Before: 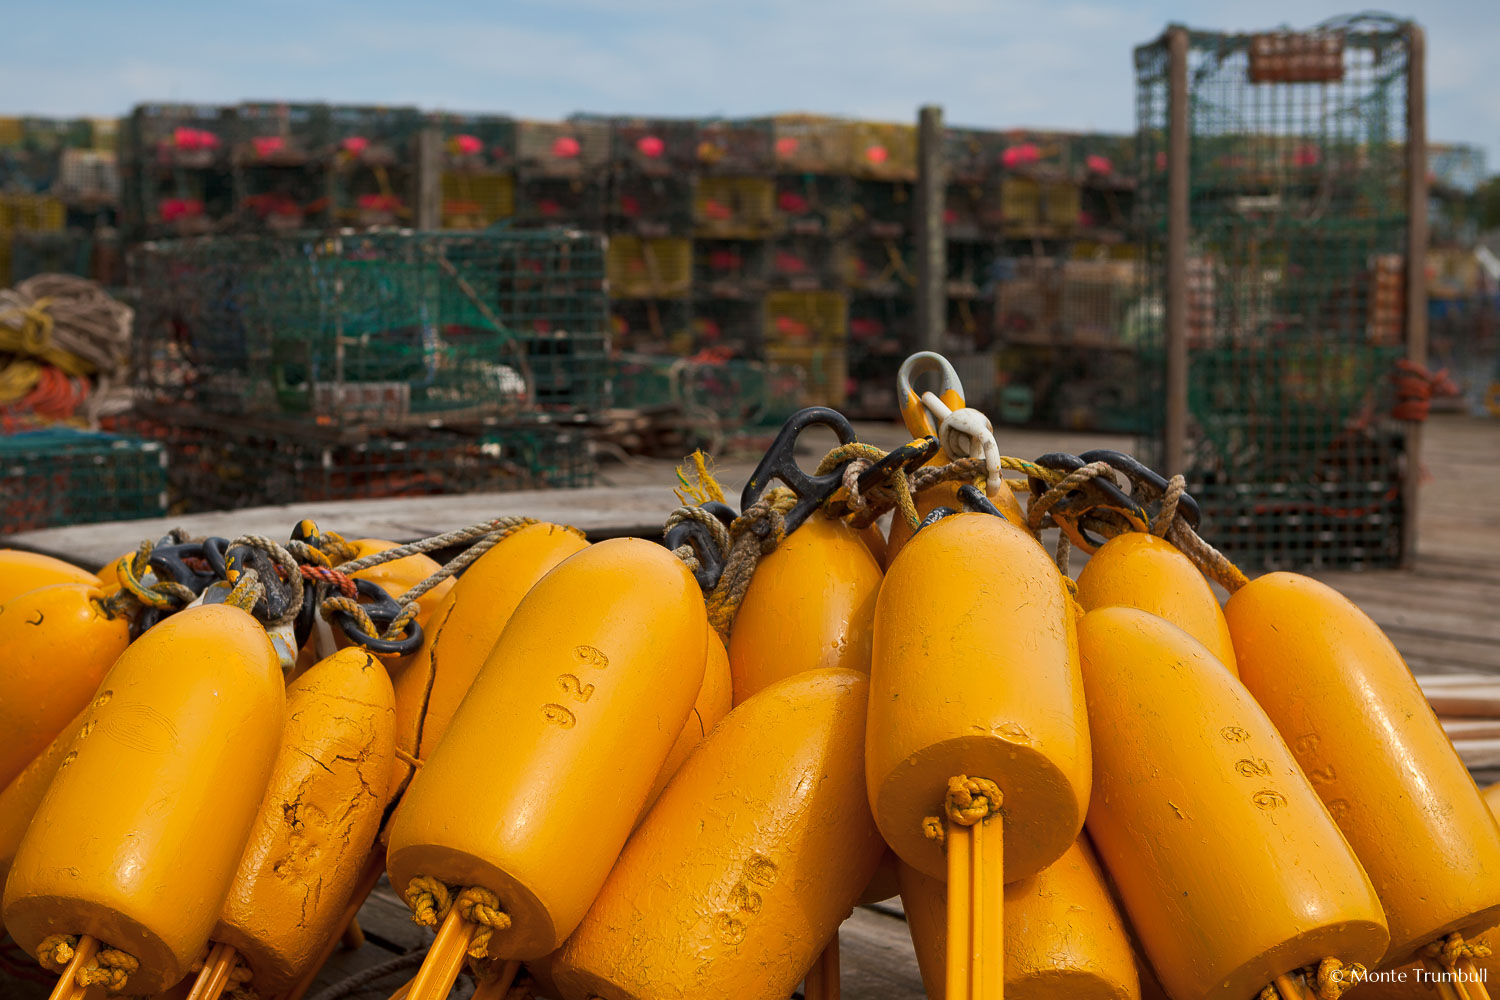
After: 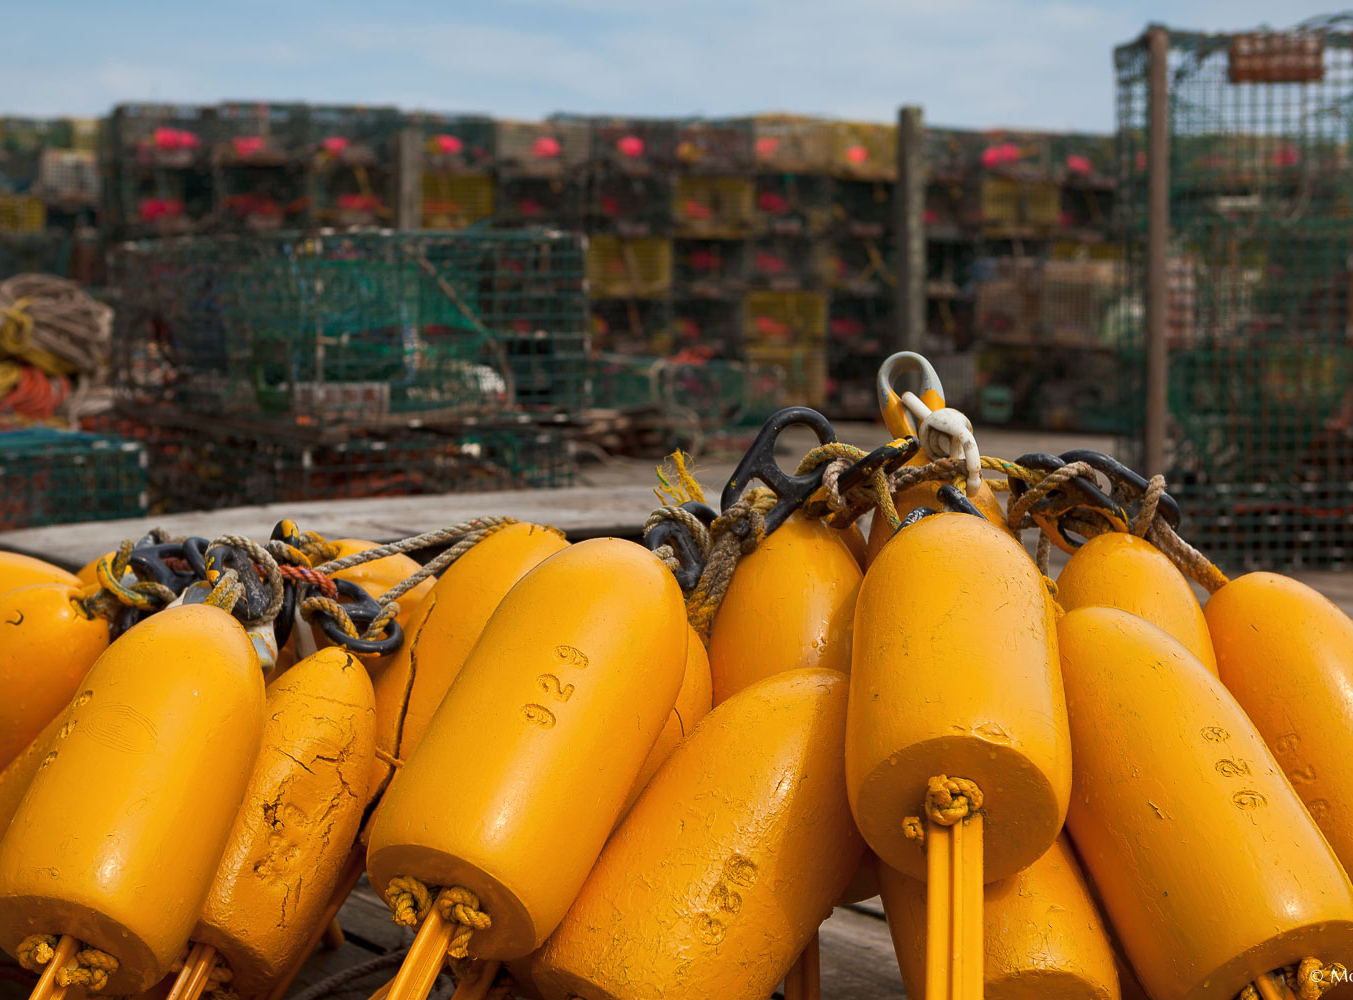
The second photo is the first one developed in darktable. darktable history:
crop and rotate: left 1.348%, right 8.432%
shadows and highlights: shadows -8.42, white point adjustment 1.4, highlights 10.62
levels: mode automatic
